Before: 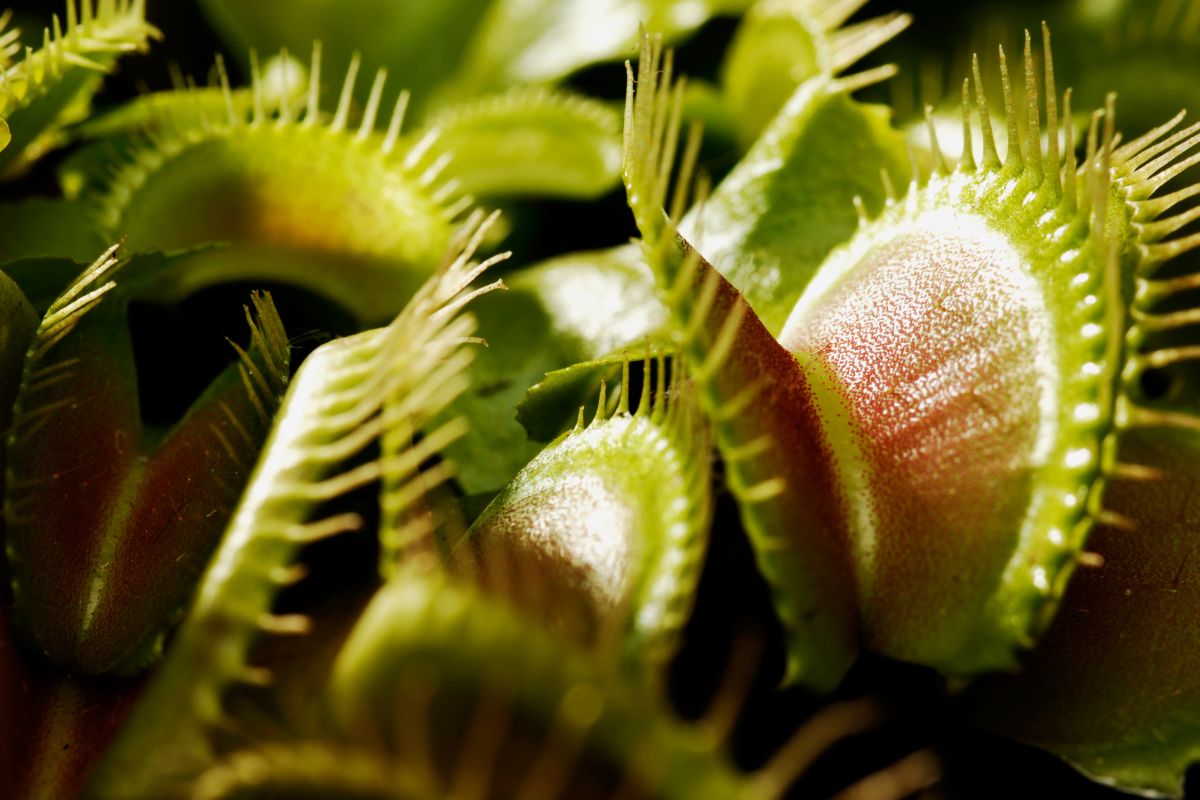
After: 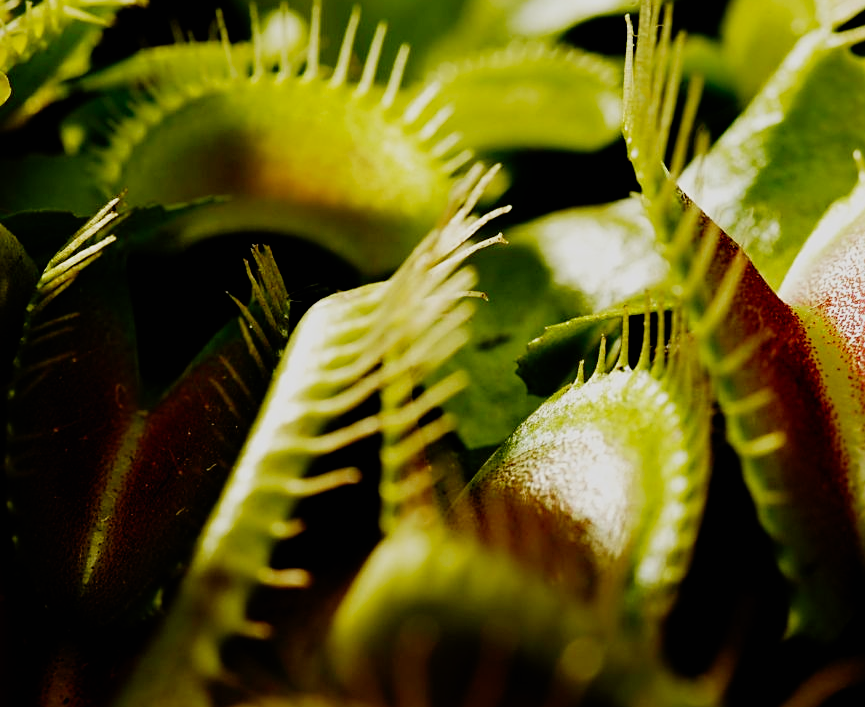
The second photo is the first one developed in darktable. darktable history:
sharpen: amount 0.5
crop: top 5.808%, right 27.88%, bottom 5.707%
filmic rgb: black relative exposure -7.7 EV, white relative exposure 4.37 EV, hardness 3.76, latitude 49.92%, contrast 1.101, preserve chrominance no, color science v5 (2021), contrast in shadows safe, contrast in highlights safe
